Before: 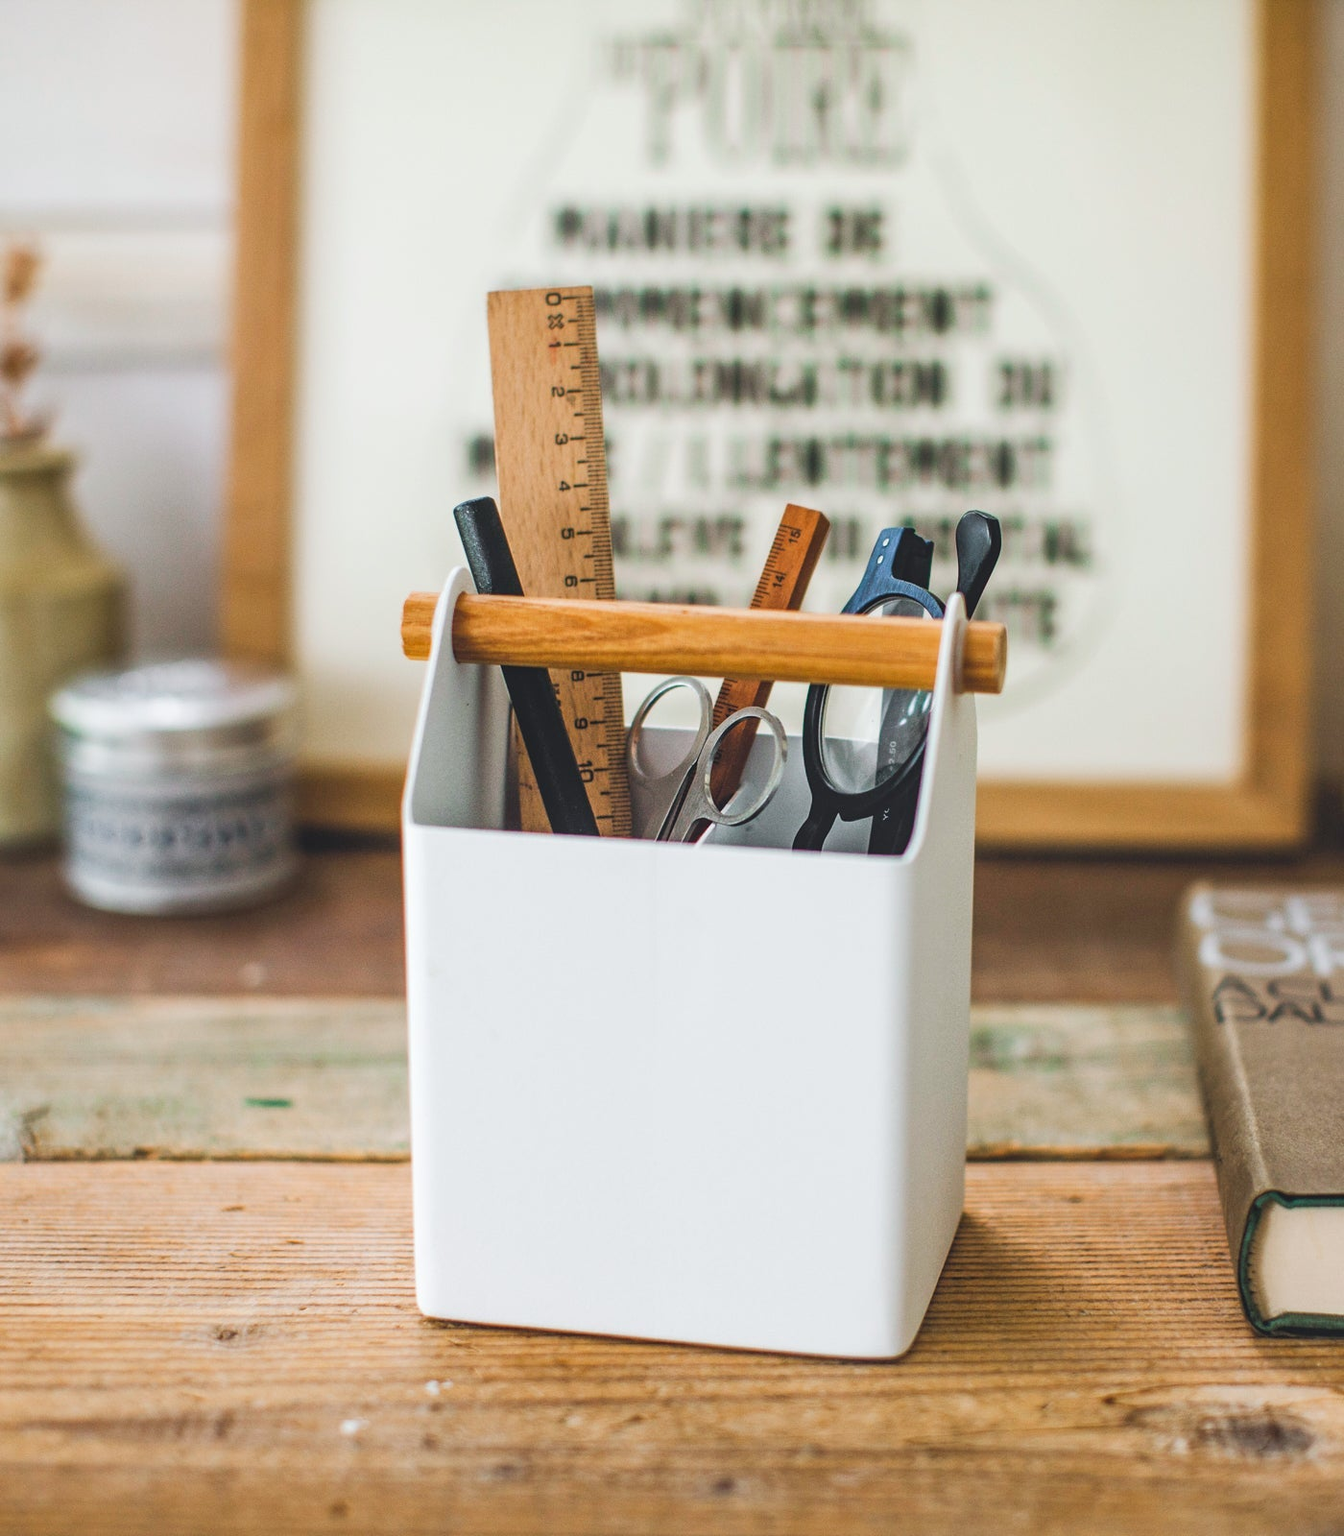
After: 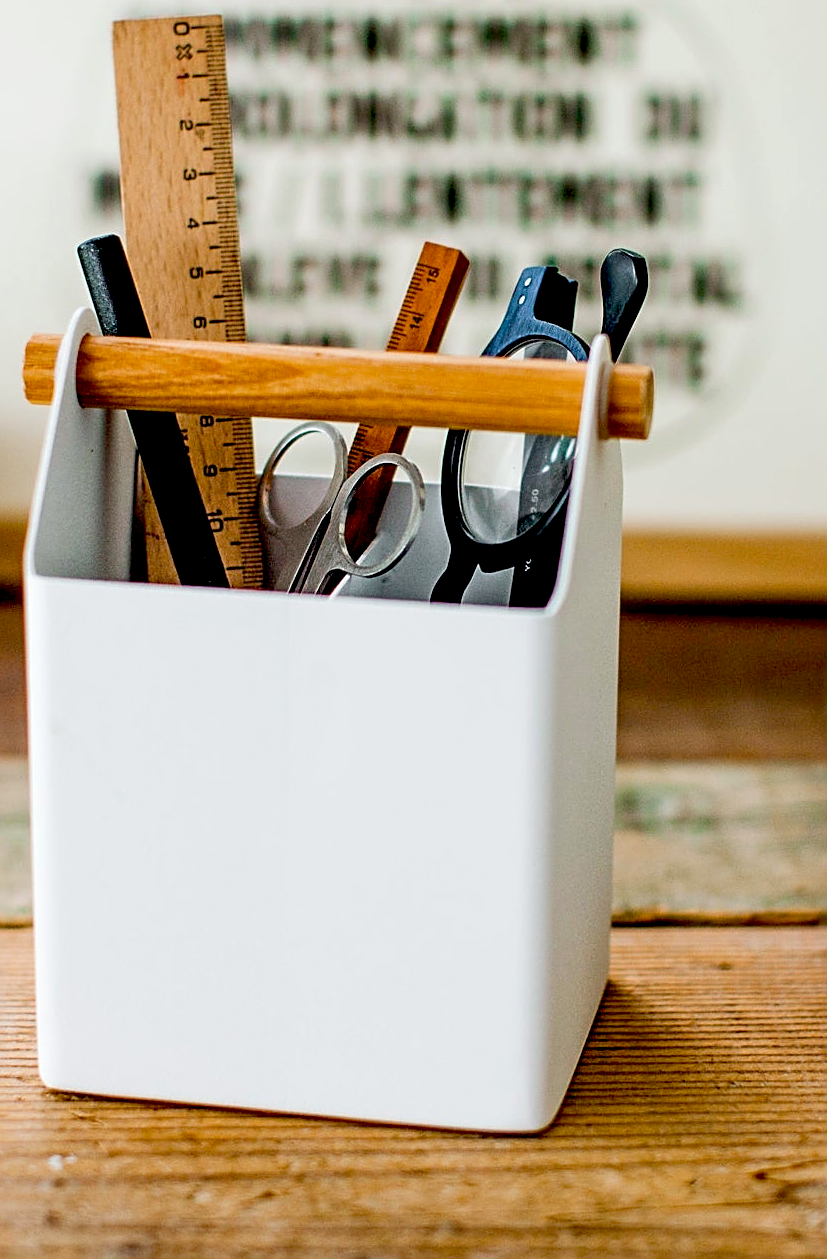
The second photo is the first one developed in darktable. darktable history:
crop and rotate: left 28.256%, top 17.734%, right 12.656%, bottom 3.573%
sharpen: on, module defaults
exposure: black level correction 0.047, exposure 0.013 EV, compensate highlight preservation false
